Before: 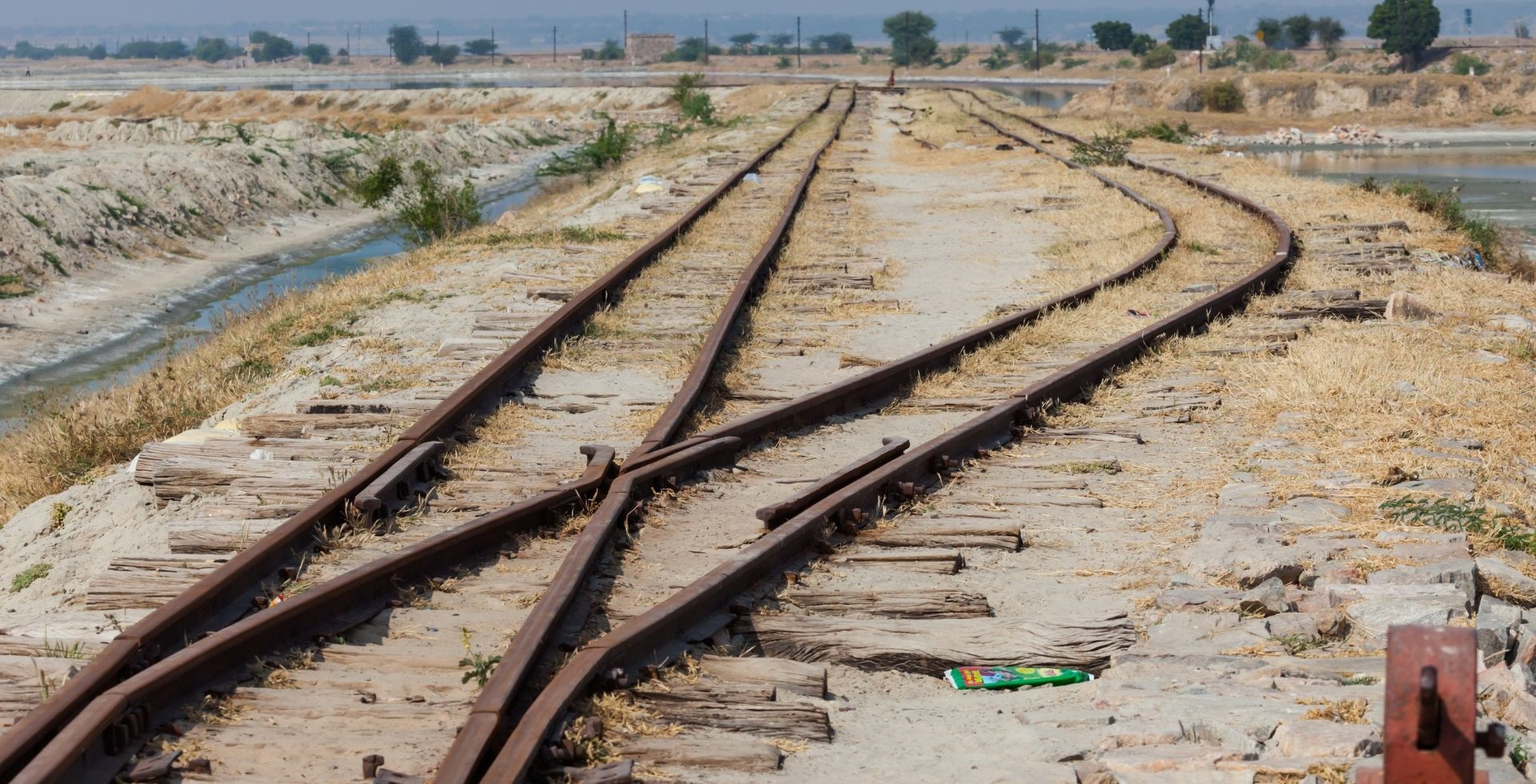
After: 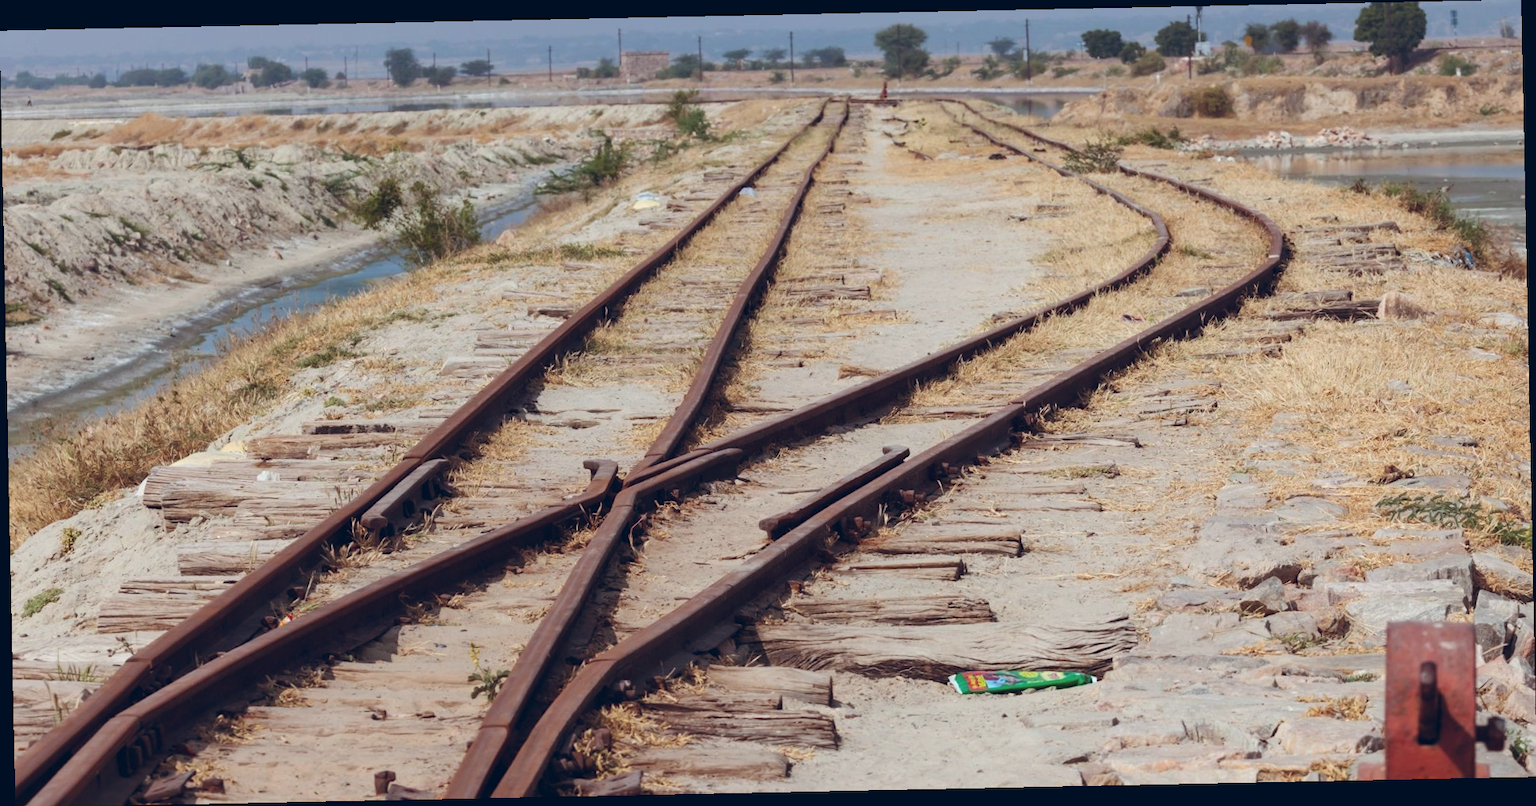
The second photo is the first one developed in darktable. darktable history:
color balance rgb: shadows lift › chroma 9.92%, shadows lift › hue 45.12°, power › luminance 3.26%, power › hue 231.93°, global offset › luminance 0.4%, global offset › chroma 0.21%, global offset › hue 255.02°
rotate and perspective: rotation -1.17°, automatic cropping off
